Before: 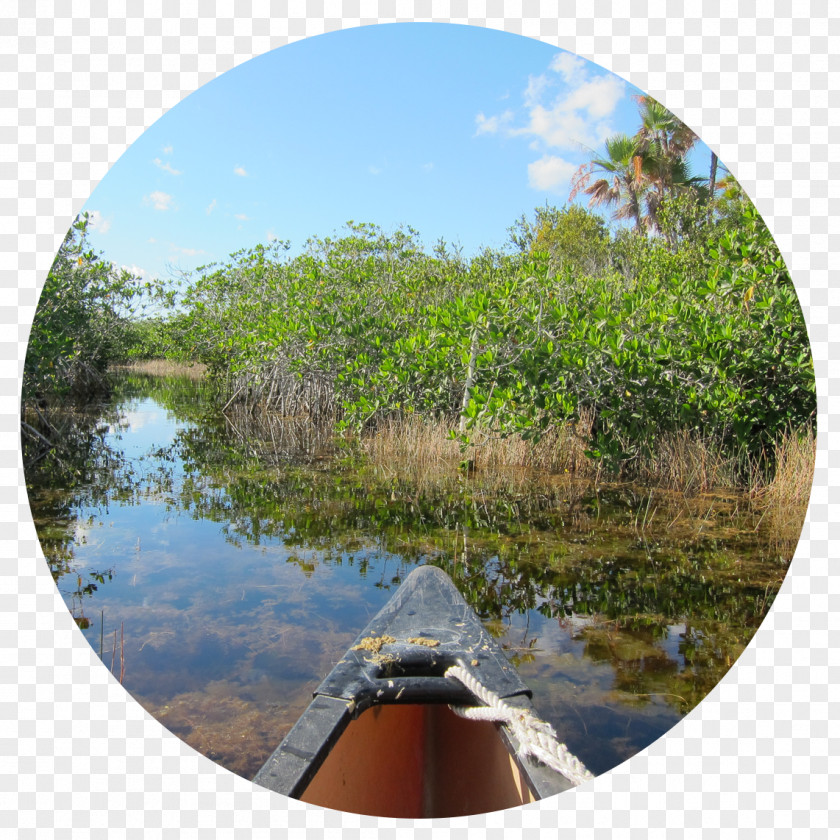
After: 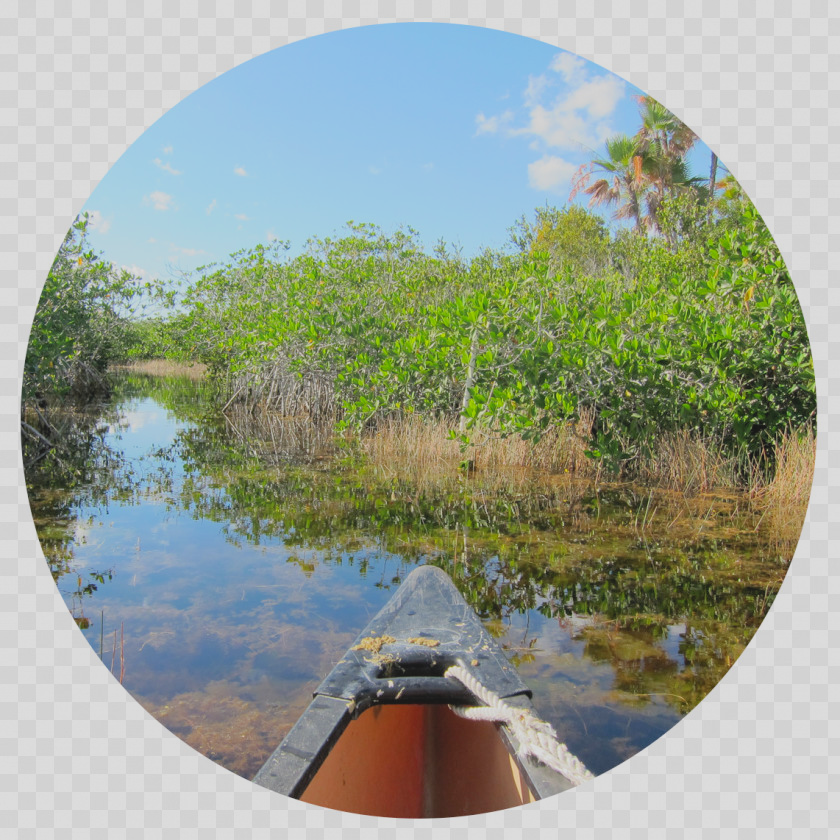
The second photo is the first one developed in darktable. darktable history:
exposure: exposure 0.206 EV, compensate exposure bias true, compensate highlight preservation false
filmic rgb: black relative exposure -16 EV, white relative exposure 4.06 EV, target black luminance 0%, hardness 7.57, latitude 72.69%, contrast 0.898, highlights saturation mix 10.97%, shadows ↔ highlights balance -0.371%, iterations of high-quality reconstruction 0
contrast brightness saturation: contrast -0.102, brightness 0.047, saturation 0.079
local contrast: mode bilateral grid, contrast 100, coarseness 99, detail 96%, midtone range 0.2
